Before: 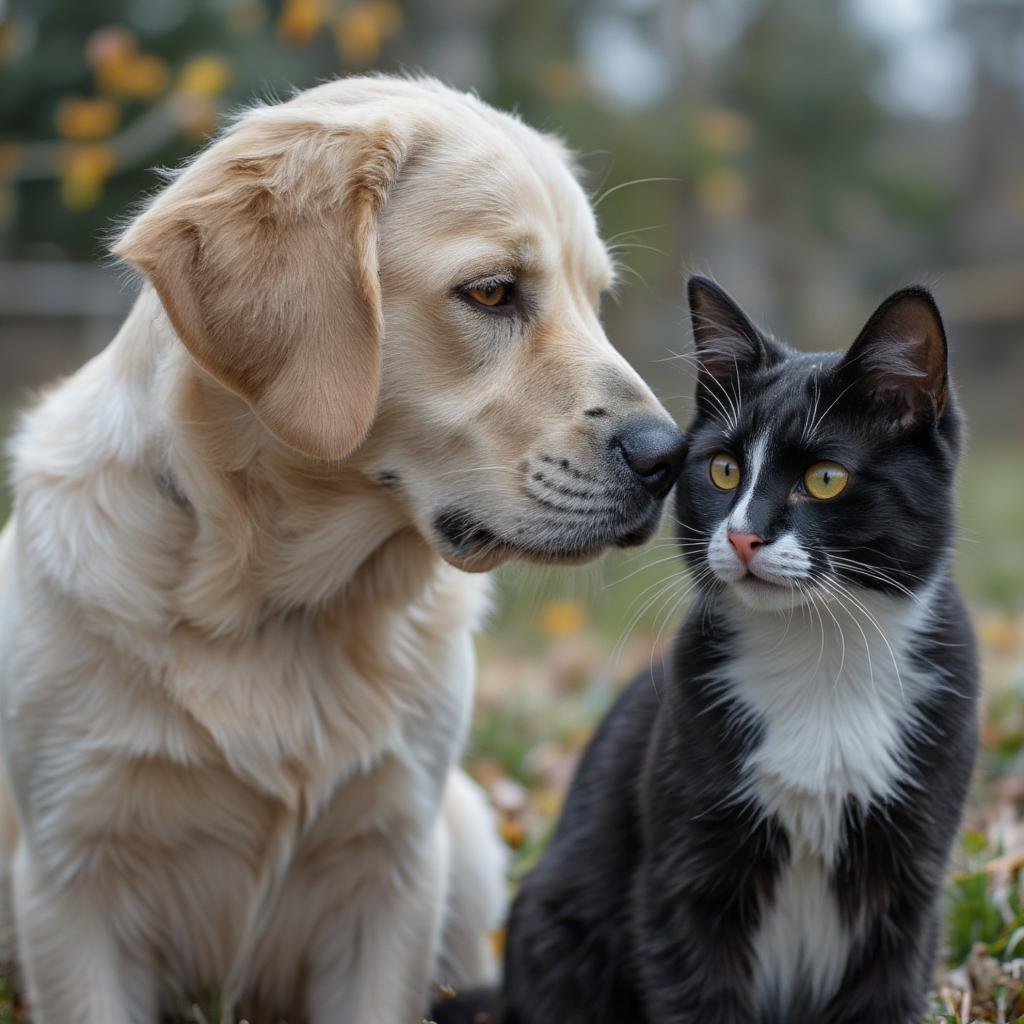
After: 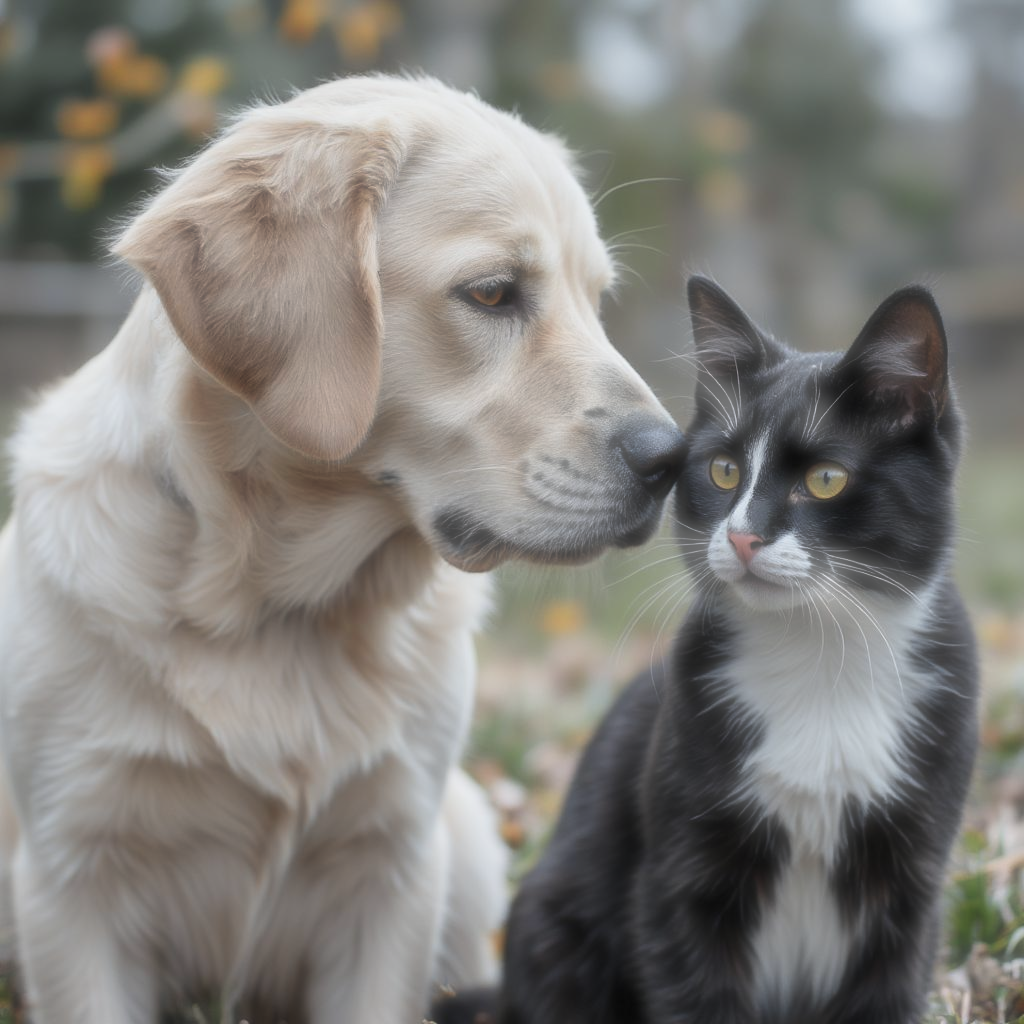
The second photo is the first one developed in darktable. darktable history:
haze removal: strength -0.895, distance 0.231, compatibility mode true, adaptive false
